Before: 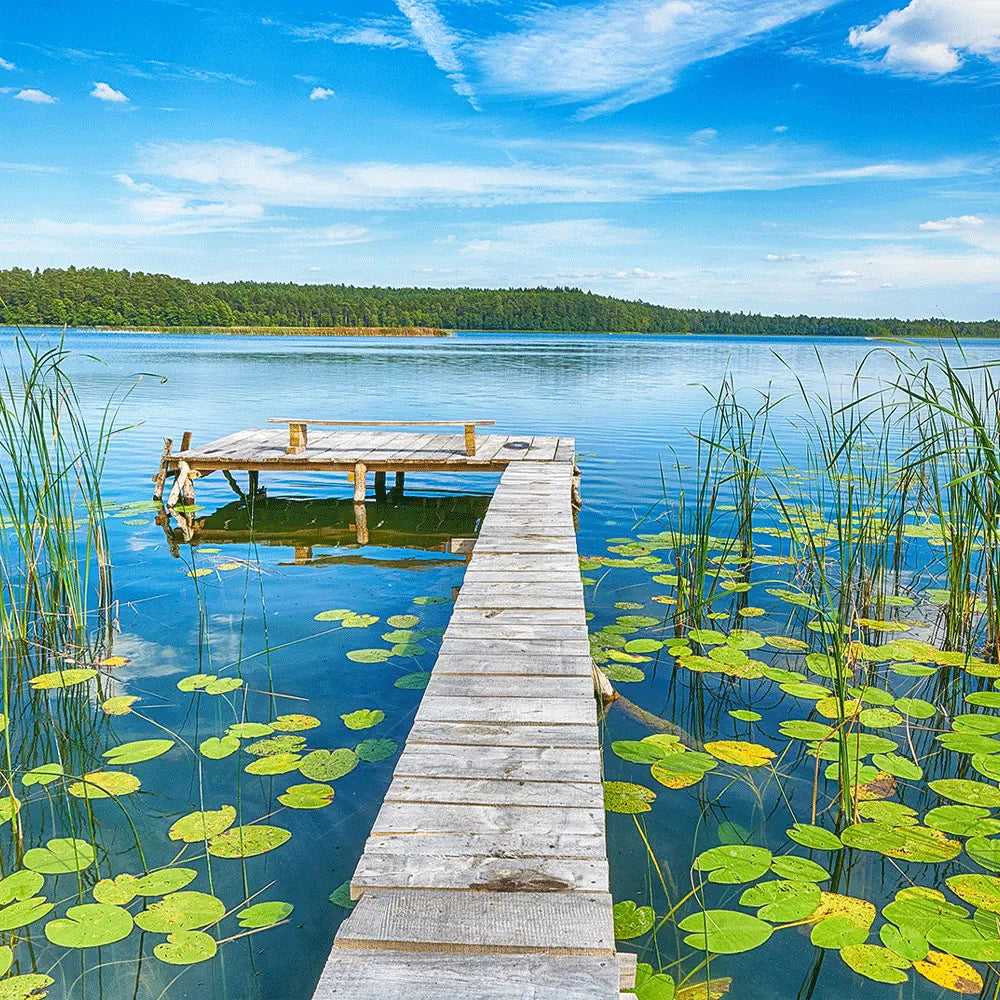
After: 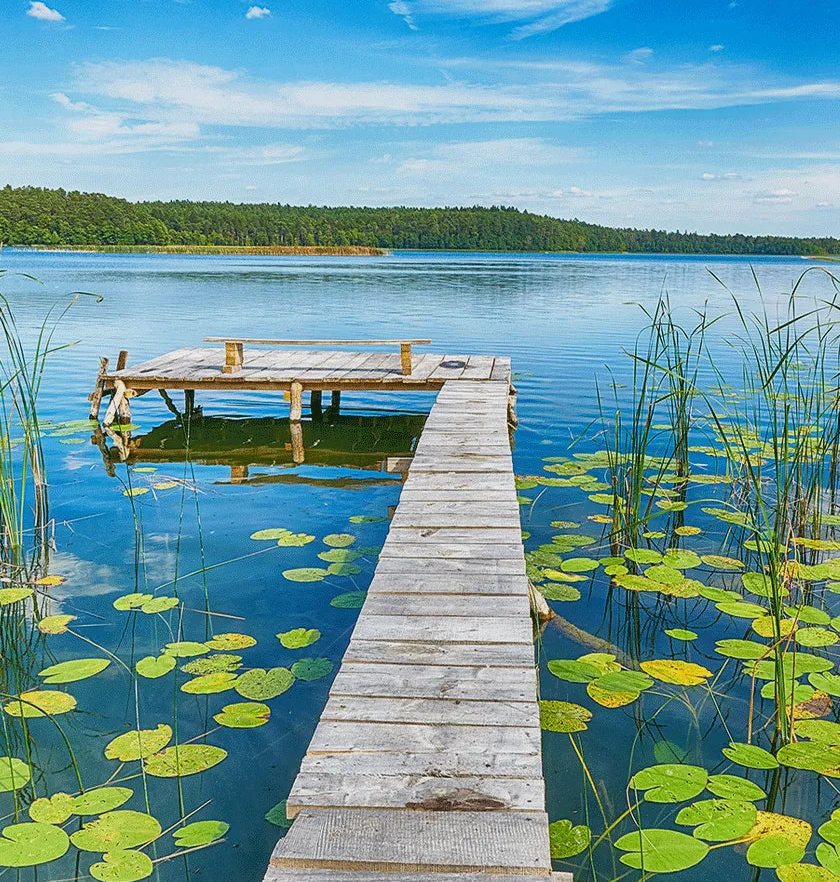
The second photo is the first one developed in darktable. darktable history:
exposure: exposure -0.242 EV, compensate highlight preservation false
crop: left 6.446%, top 8.188%, right 9.538%, bottom 3.548%
color balance rgb: global vibrance -1%, saturation formula JzAzBz (2021)
